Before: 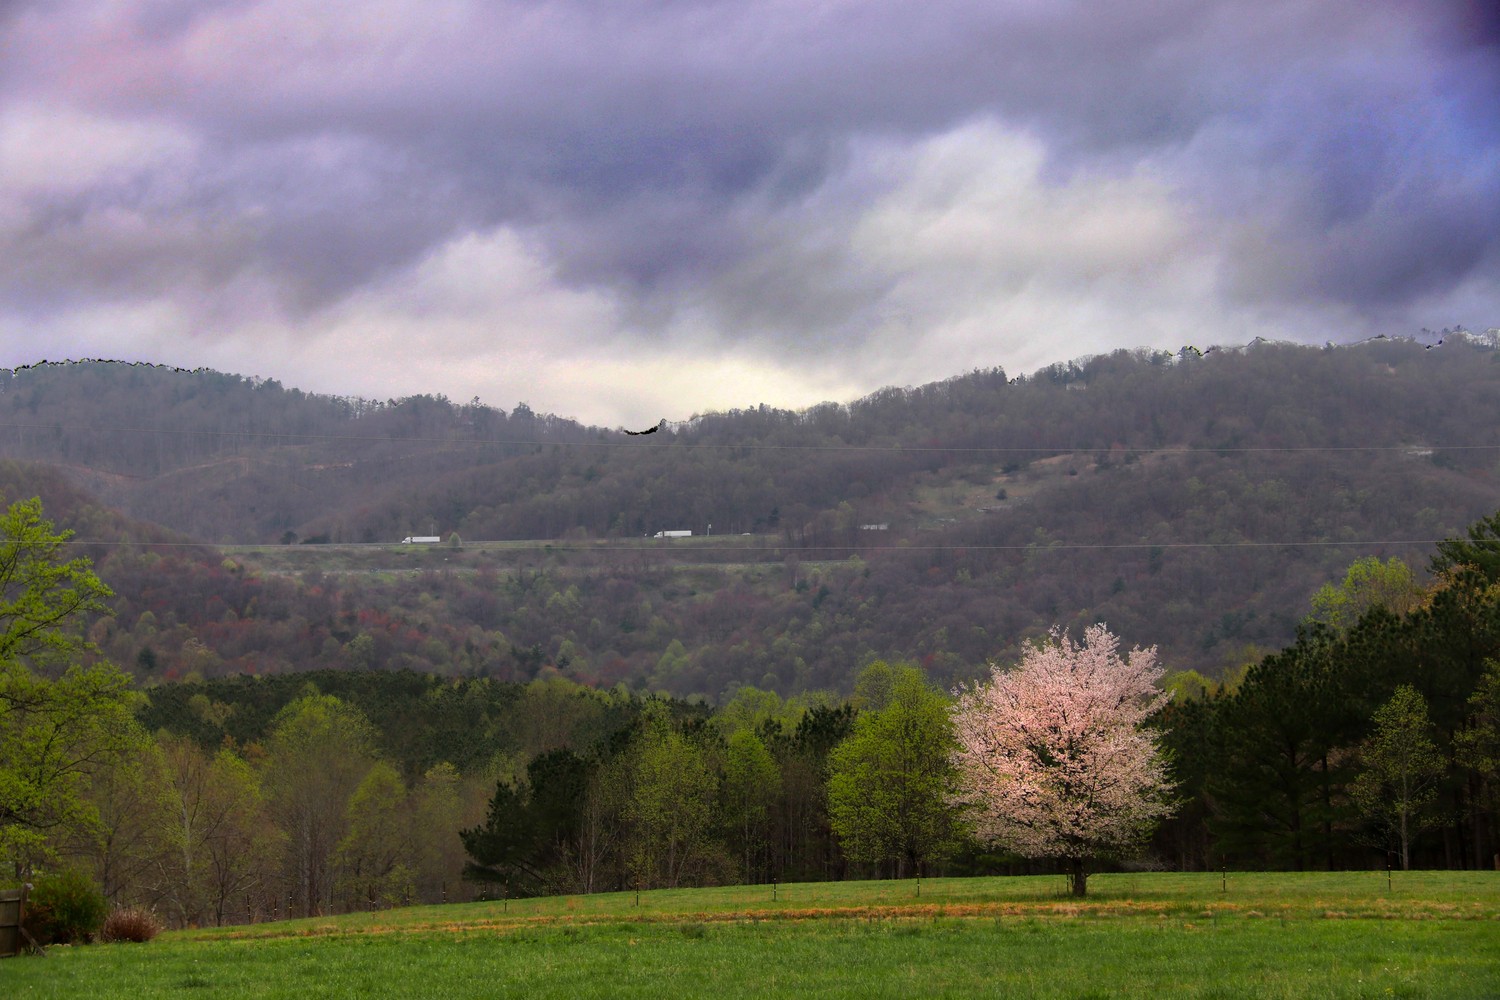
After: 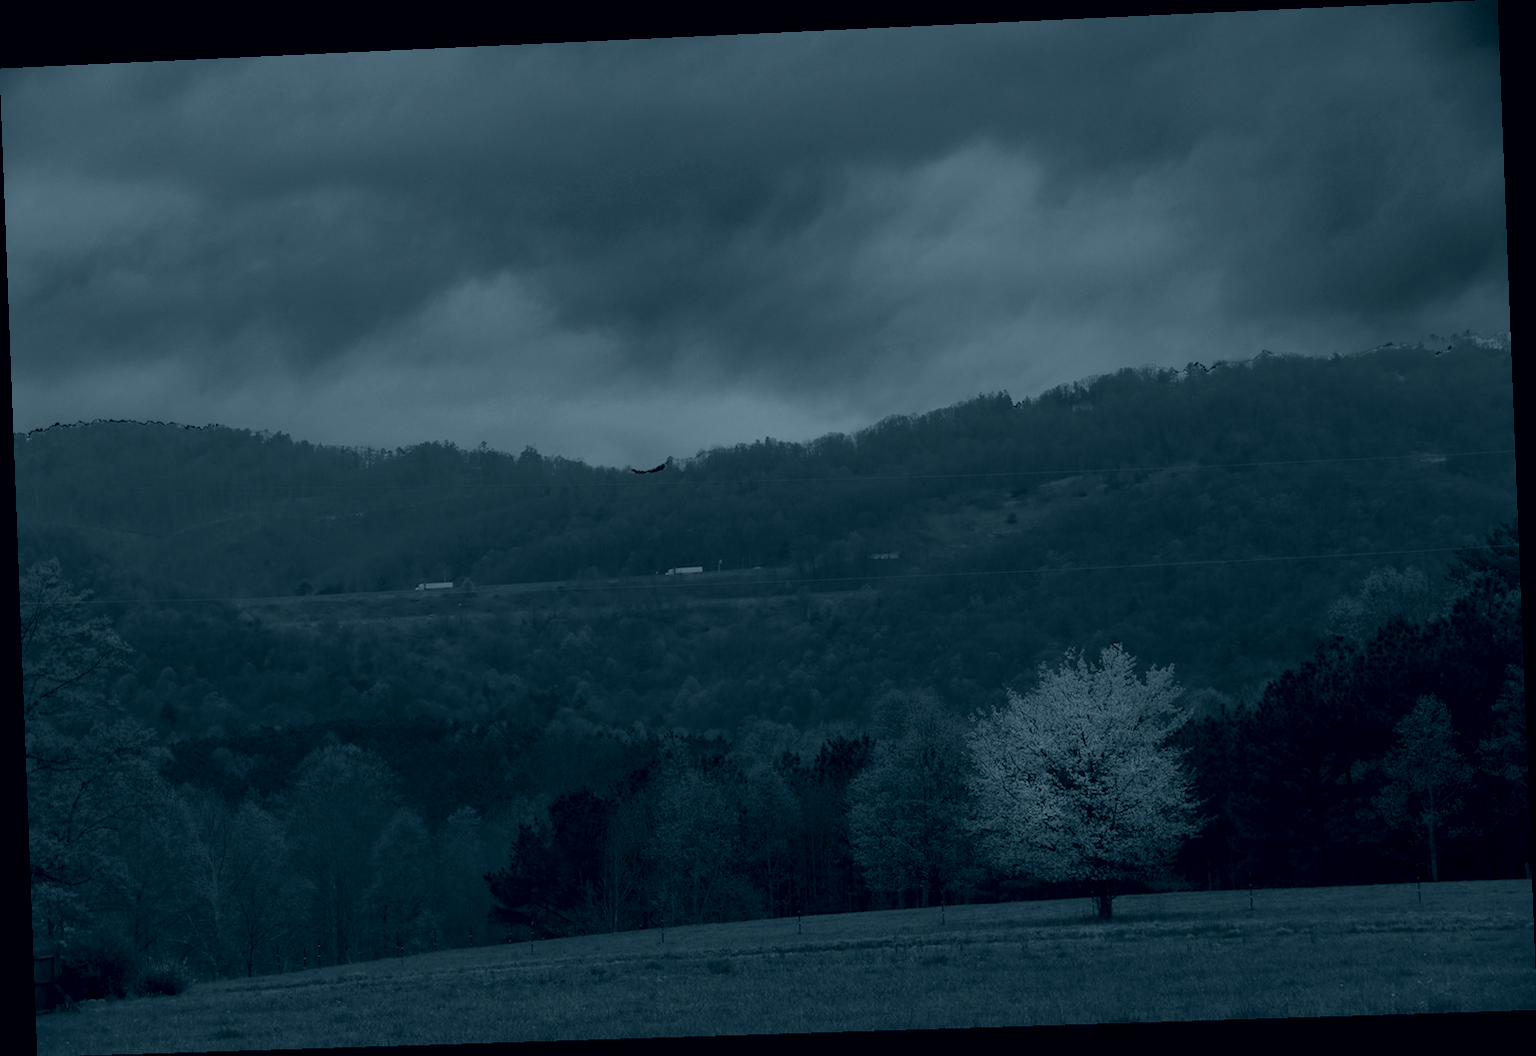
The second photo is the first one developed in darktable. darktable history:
white balance: red 0.871, blue 1.249
exposure: black level correction -0.003, exposure 0.04 EV, compensate highlight preservation false
colorize: hue 194.4°, saturation 29%, source mix 61.75%, lightness 3.98%, version 1
local contrast: mode bilateral grid, contrast 100, coarseness 100, detail 91%, midtone range 0.2
rotate and perspective: rotation -2.22°, lens shift (horizontal) -0.022, automatic cropping off
